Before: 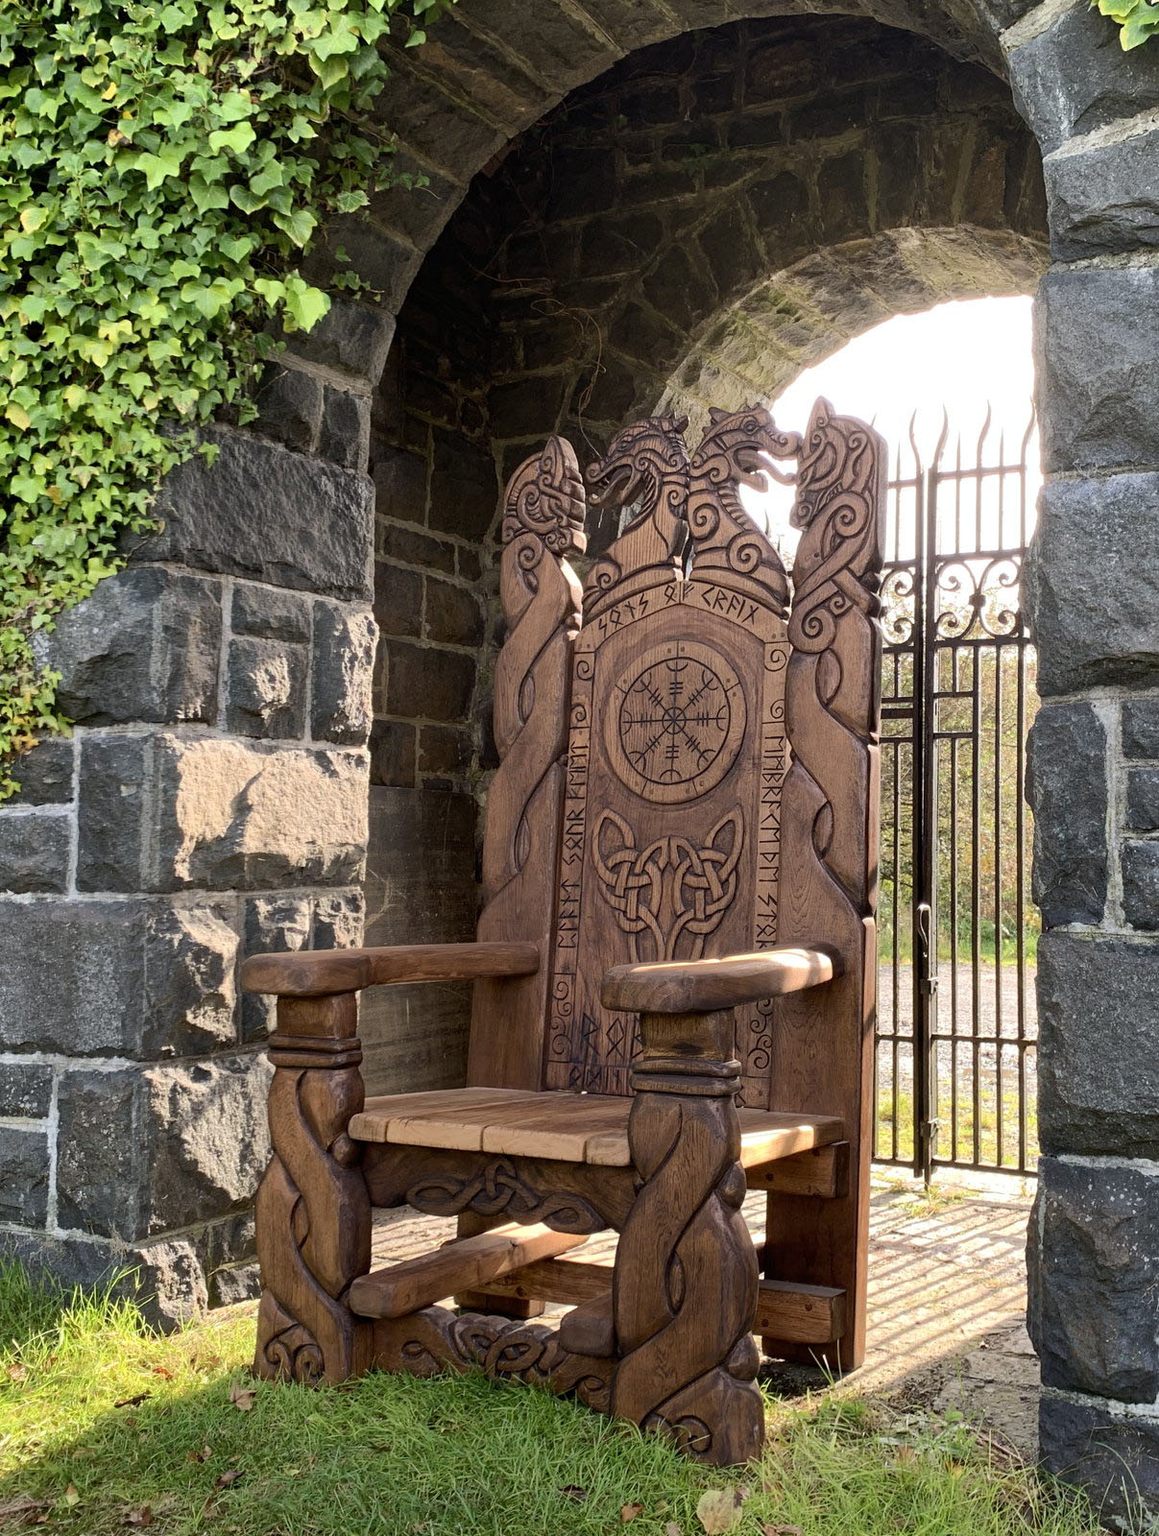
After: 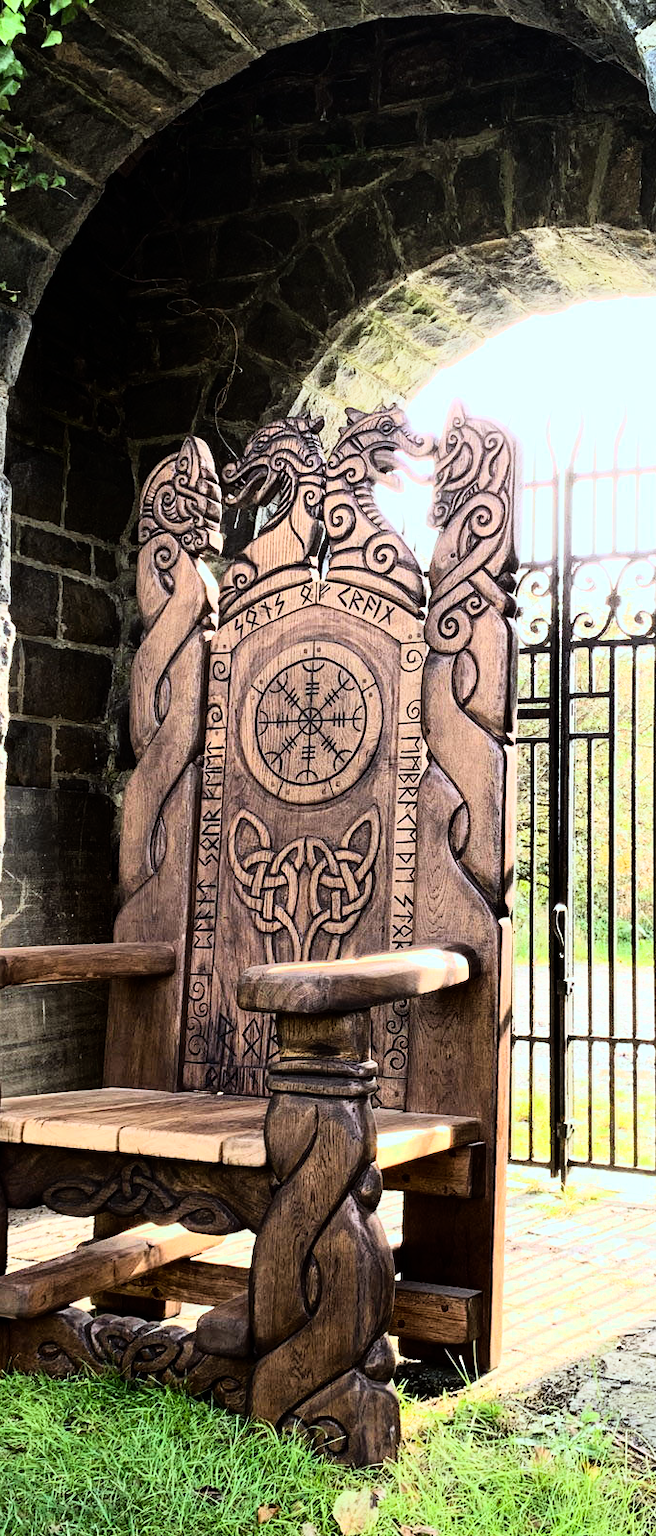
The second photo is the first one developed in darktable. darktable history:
crop: left 31.458%, top 0%, right 11.876%
white balance: red 0.925, blue 1.046
rgb curve: curves: ch0 [(0, 0) (0.21, 0.15) (0.24, 0.21) (0.5, 0.75) (0.75, 0.96) (0.89, 0.99) (1, 1)]; ch1 [(0, 0.02) (0.21, 0.13) (0.25, 0.2) (0.5, 0.67) (0.75, 0.9) (0.89, 0.97) (1, 1)]; ch2 [(0, 0.02) (0.21, 0.13) (0.25, 0.2) (0.5, 0.67) (0.75, 0.9) (0.89, 0.97) (1, 1)], compensate middle gray true
